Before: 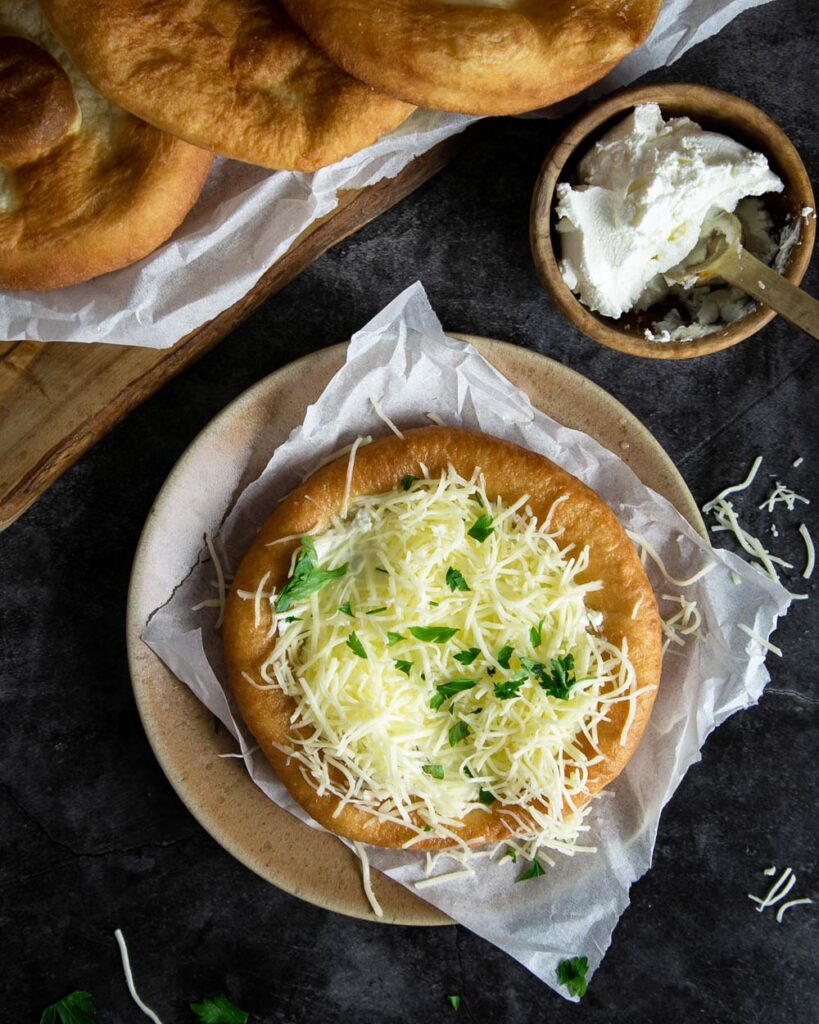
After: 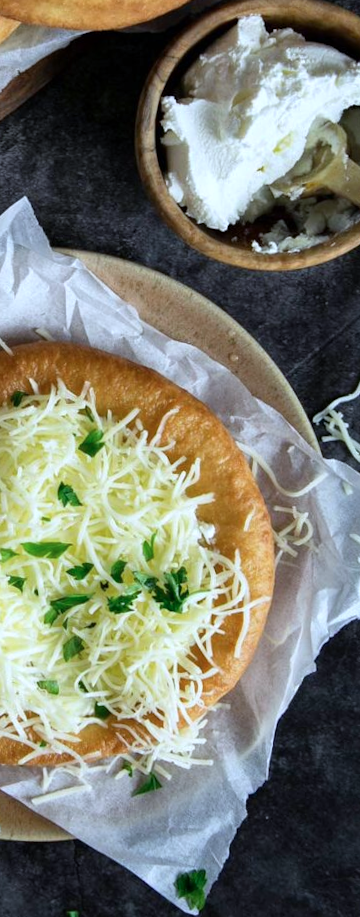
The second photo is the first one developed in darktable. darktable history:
crop: left 47.628%, top 6.643%, right 7.874%
rotate and perspective: rotation -1°, crop left 0.011, crop right 0.989, crop top 0.025, crop bottom 0.975
color calibration: x 0.37, y 0.382, temperature 4313.32 K
